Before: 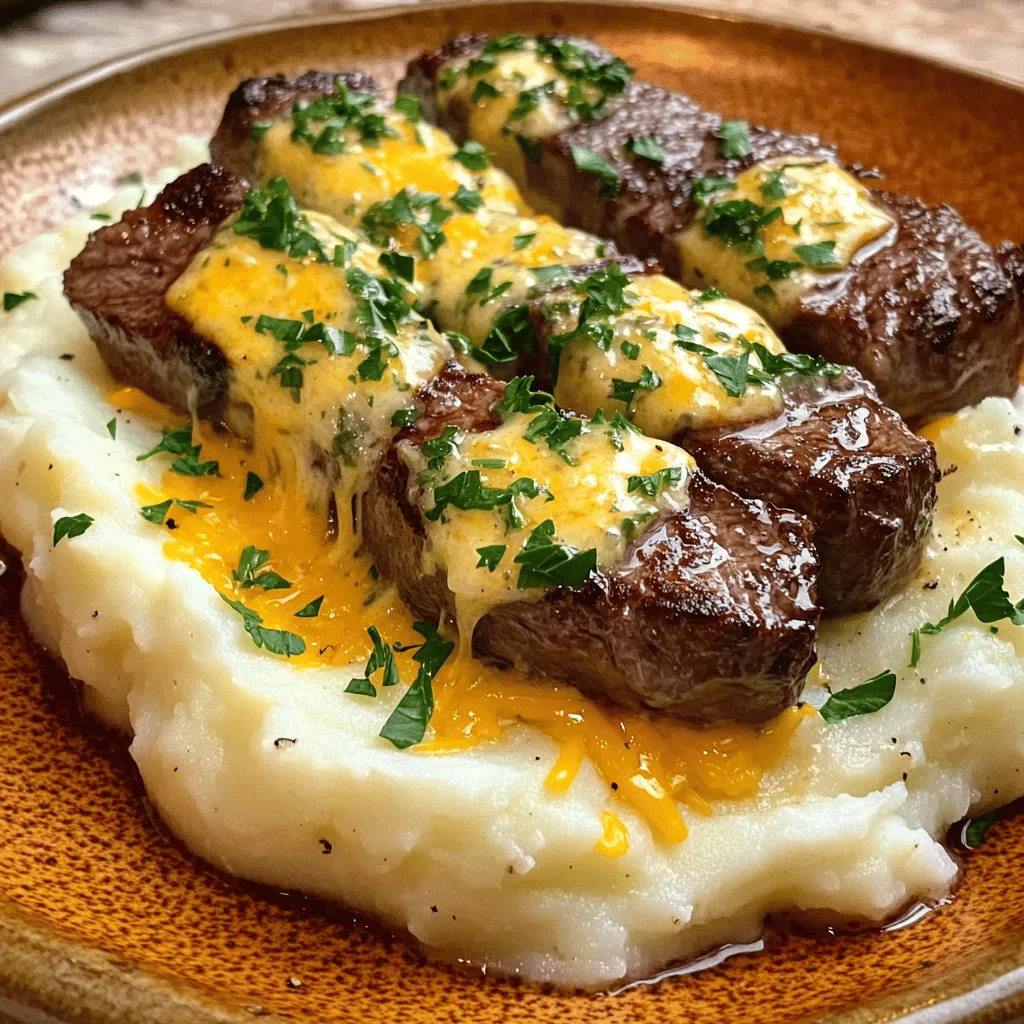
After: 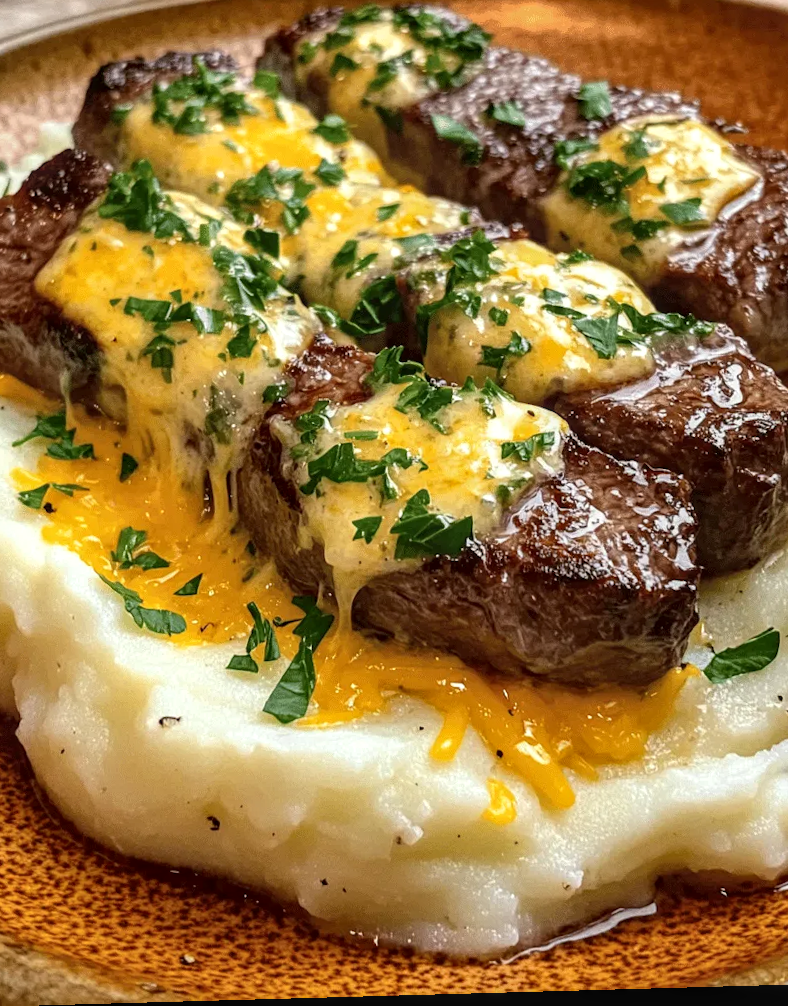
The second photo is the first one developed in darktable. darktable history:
crop and rotate: left 13.15%, top 5.251%, right 12.609%
rotate and perspective: rotation -2.22°, lens shift (horizontal) -0.022, automatic cropping off
local contrast: on, module defaults
